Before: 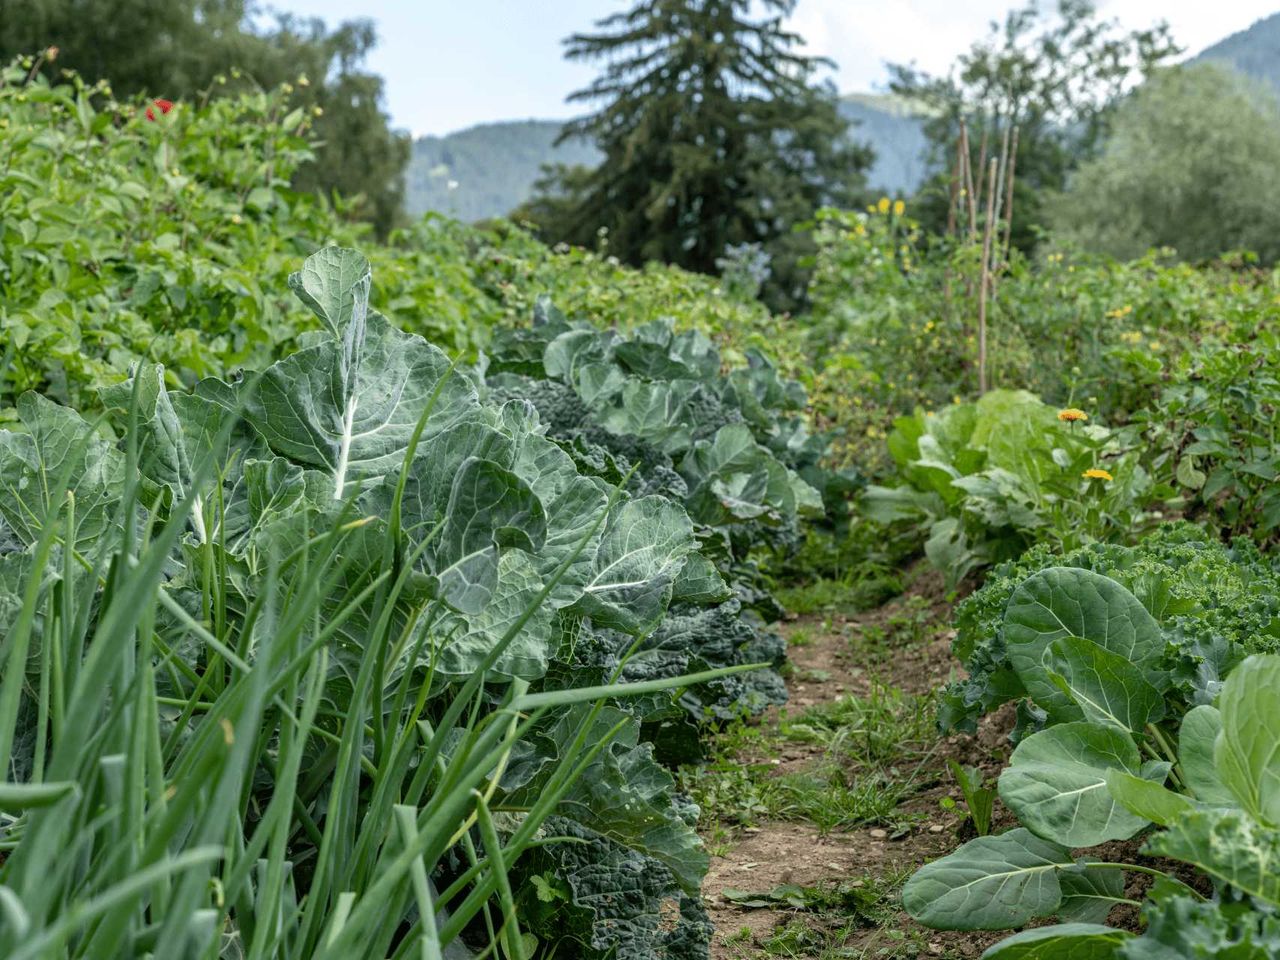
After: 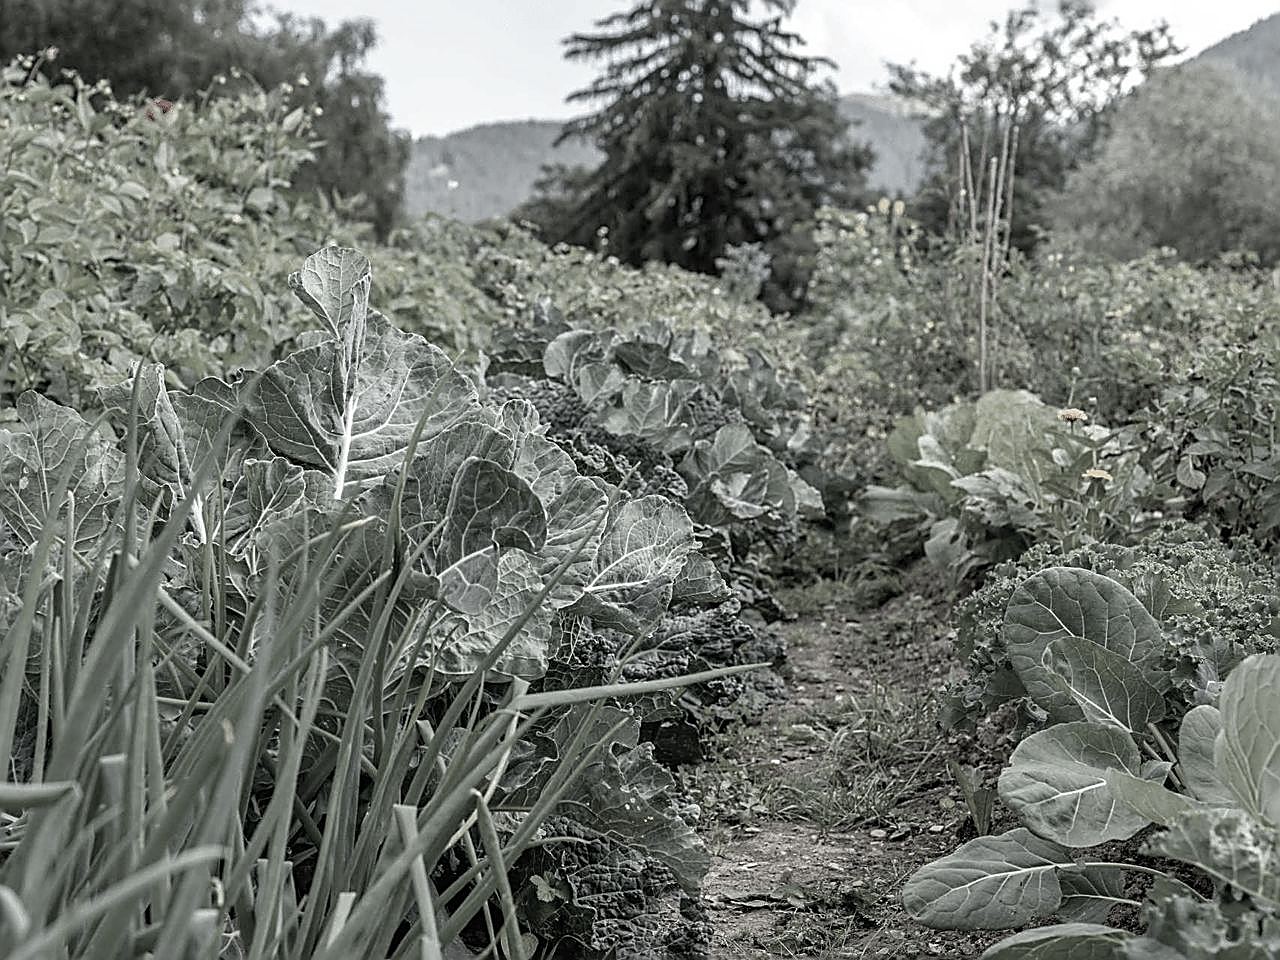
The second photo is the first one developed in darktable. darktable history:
color correction: highlights b* -0.008, saturation 0.166
sharpen: radius 1.684, amount 1.304
